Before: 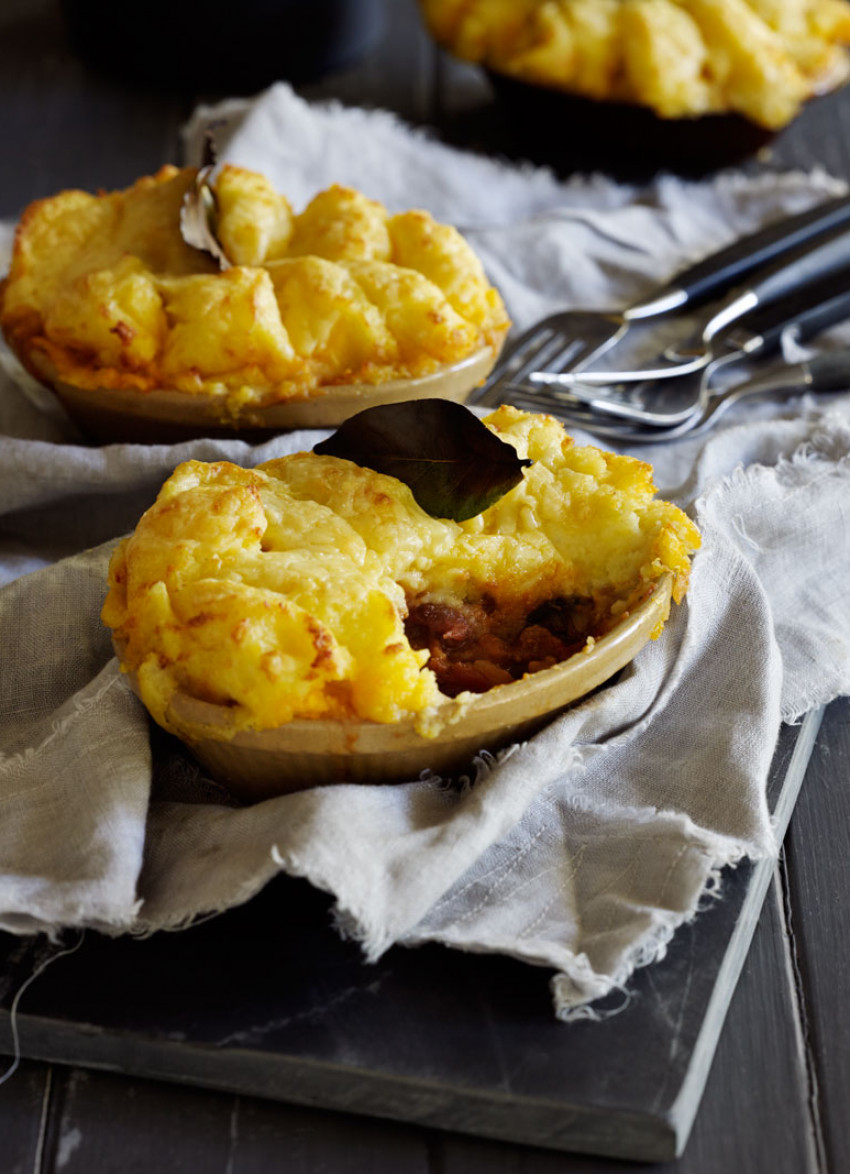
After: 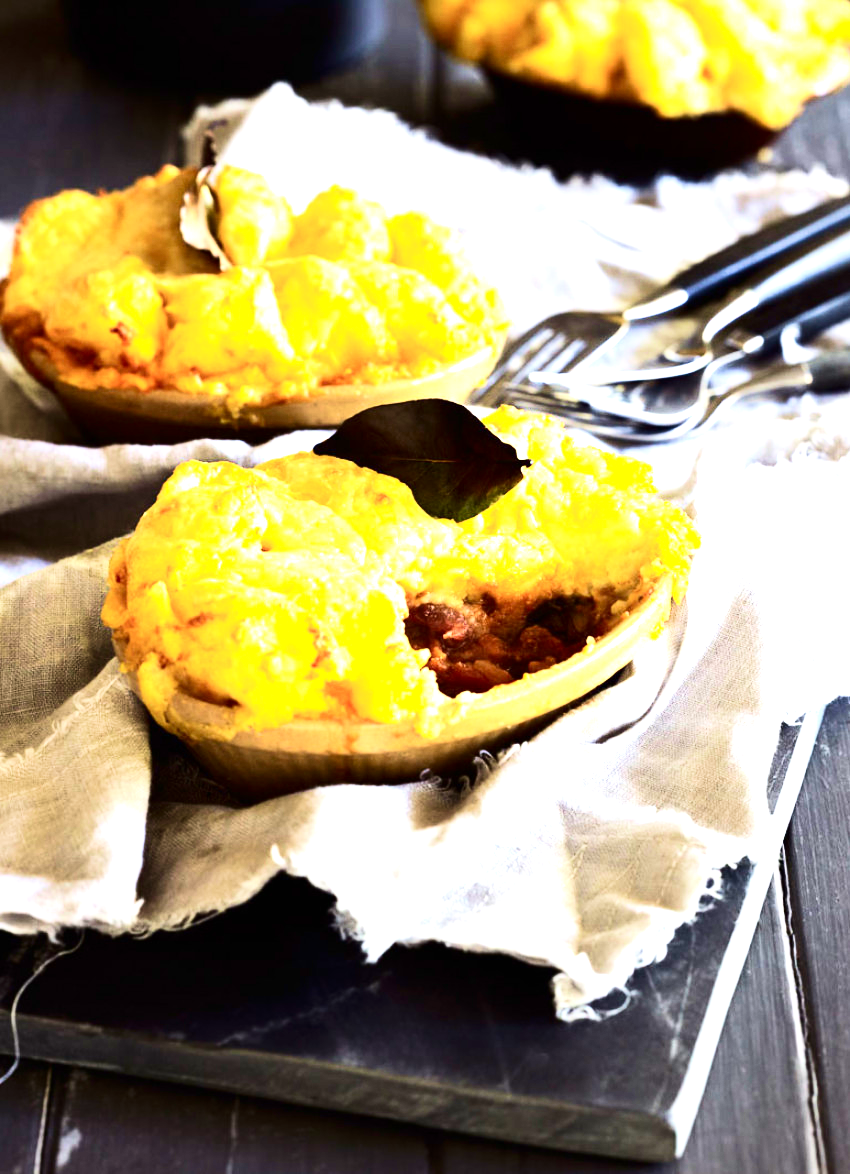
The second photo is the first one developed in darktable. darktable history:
exposure: black level correction 0, exposure 1.489 EV, compensate exposure bias true, compensate highlight preservation false
tone equalizer: -8 EV -0.422 EV, -7 EV -0.407 EV, -6 EV -0.371 EV, -5 EV -0.228 EV, -3 EV 0.228 EV, -2 EV 0.306 EV, -1 EV 0.38 EV, +0 EV 0.393 EV
contrast brightness saturation: contrast 0.287
velvia: strength 44.53%
